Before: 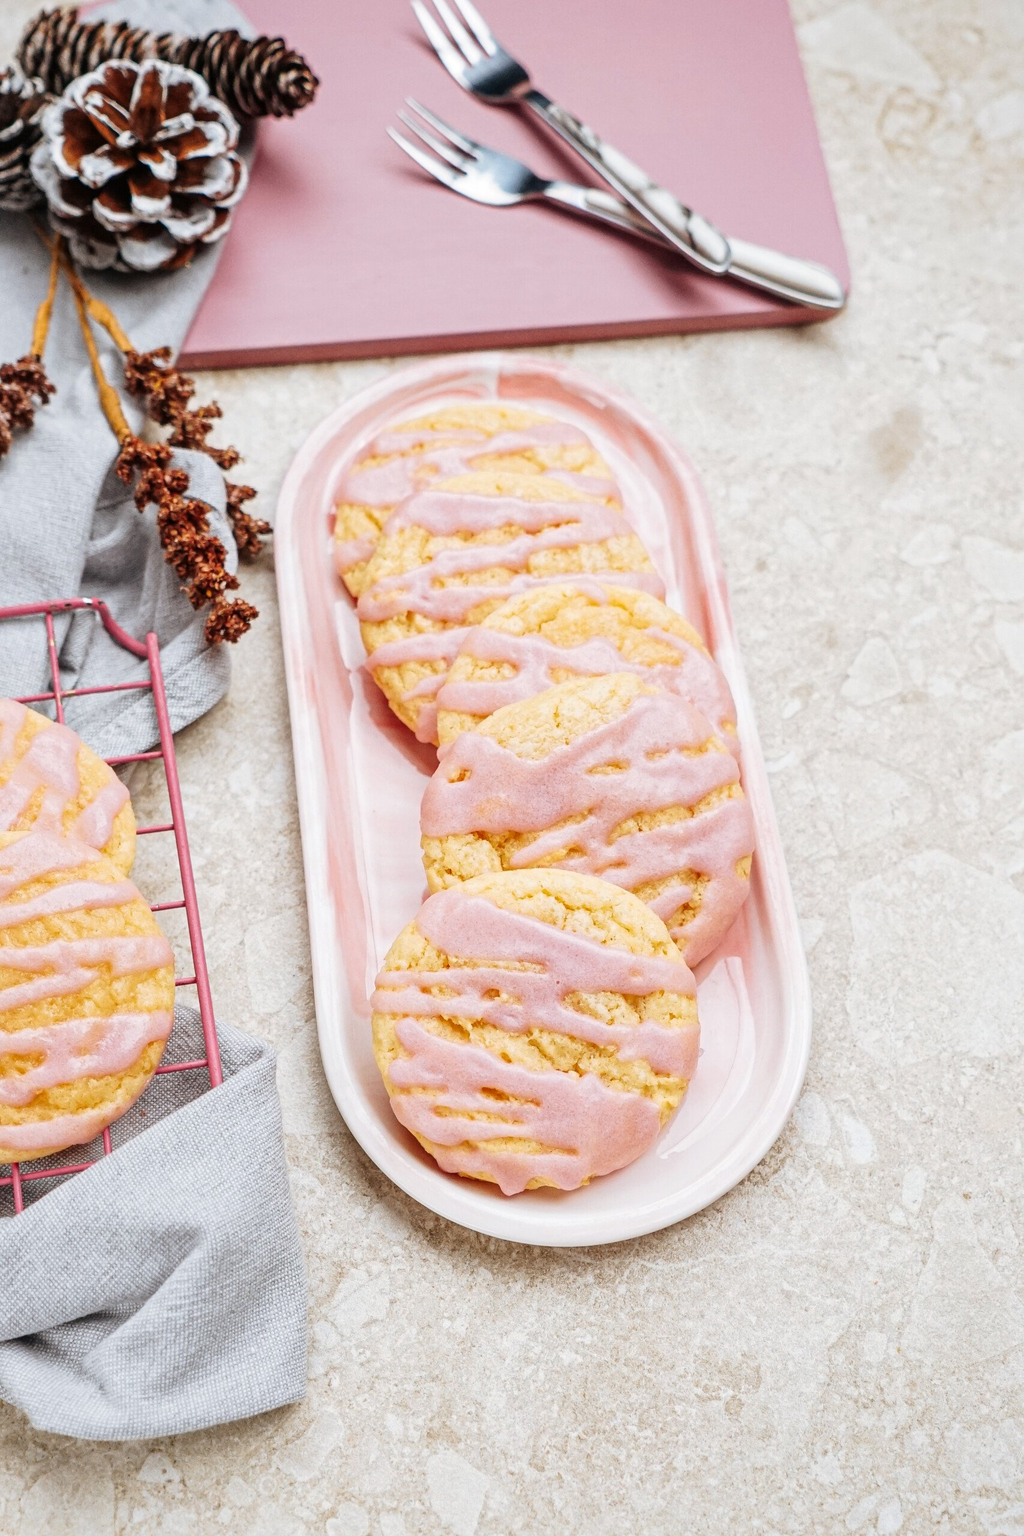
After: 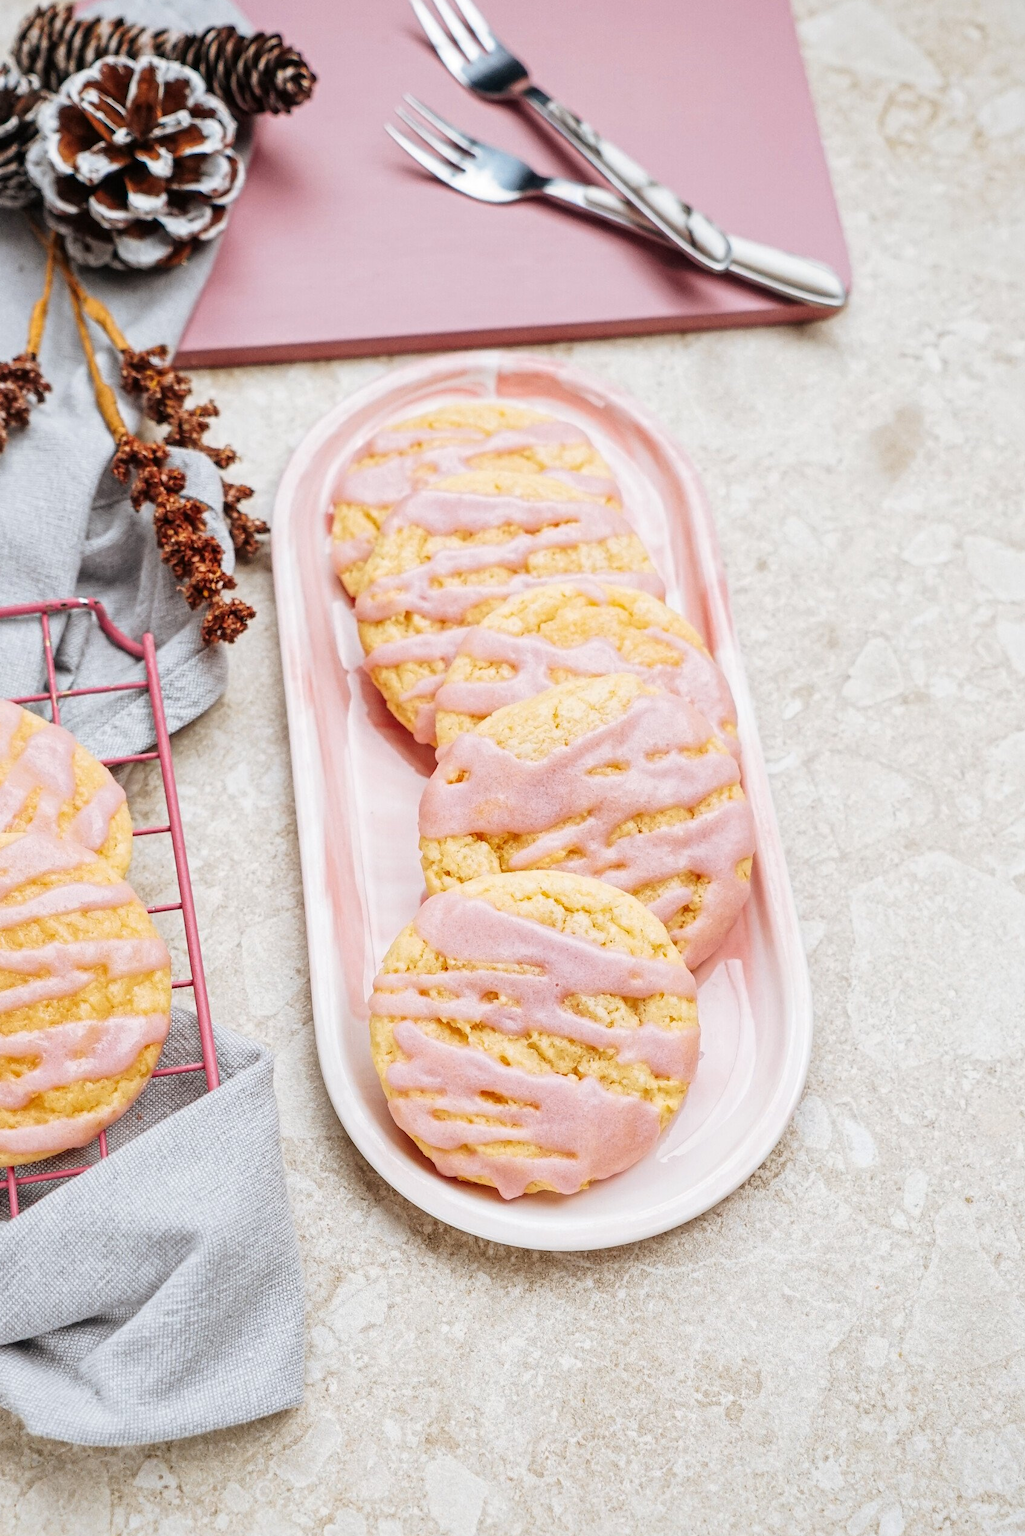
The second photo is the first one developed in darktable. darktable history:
crop and rotate: left 0.508%, top 0.297%, bottom 0.349%
